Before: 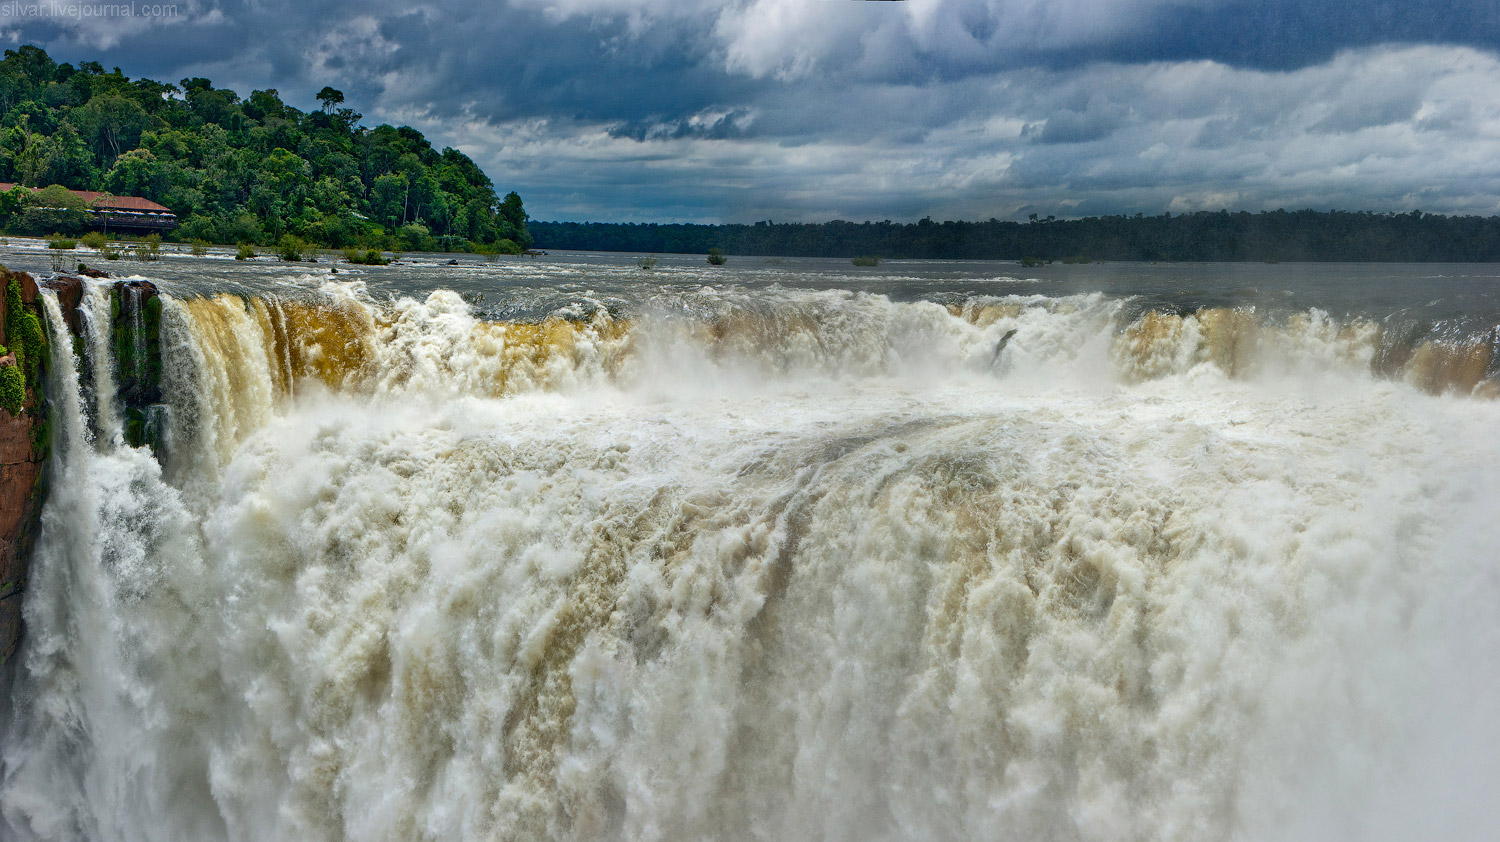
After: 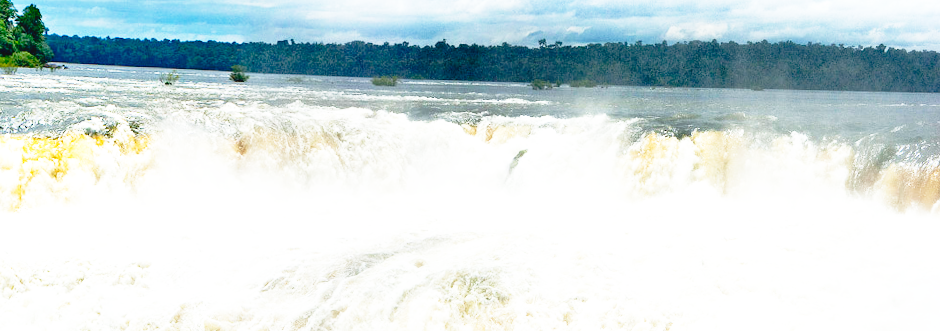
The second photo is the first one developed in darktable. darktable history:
color balance rgb: global vibrance 0.5%
tone curve: curves: ch0 [(0, 0) (0.003, 0.049) (0.011, 0.051) (0.025, 0.055) (0.044, 0.065) (0.069, 0.081) (0.1, 0.11) (0.136, 0.15) (0.177, 0.195) (0.224, 0.242) (0.277, 0.308) (0.335, 0.375) (0.399, 0.436) (0.468, 0.5) (0.543, 0.574) (0.623, 0.665) (0.709, 0.761) (0.801, 0.851) (0.898, 0.933) (1, 1)], preserve colors none
exposure: exposure 0.74 EV, compensate highlight preservation false
base curve: curves: ch0 [(0, 0) (0.012, 0.01) (0.073, 0.168) (0.31, 0.711) (0.645, 0.957) (1, 1)], preserve colors none
crop: left 36.005%, top 18.293%, right 0.31%, bottom 38.444%
rotate and perspective: rotation -0.013°, lens shift (vertical) -0.027, lens shift (horizontal) 0.178, crop left 0.016, crop right 0.989, crop top 0.082, crop bottom 0.918
